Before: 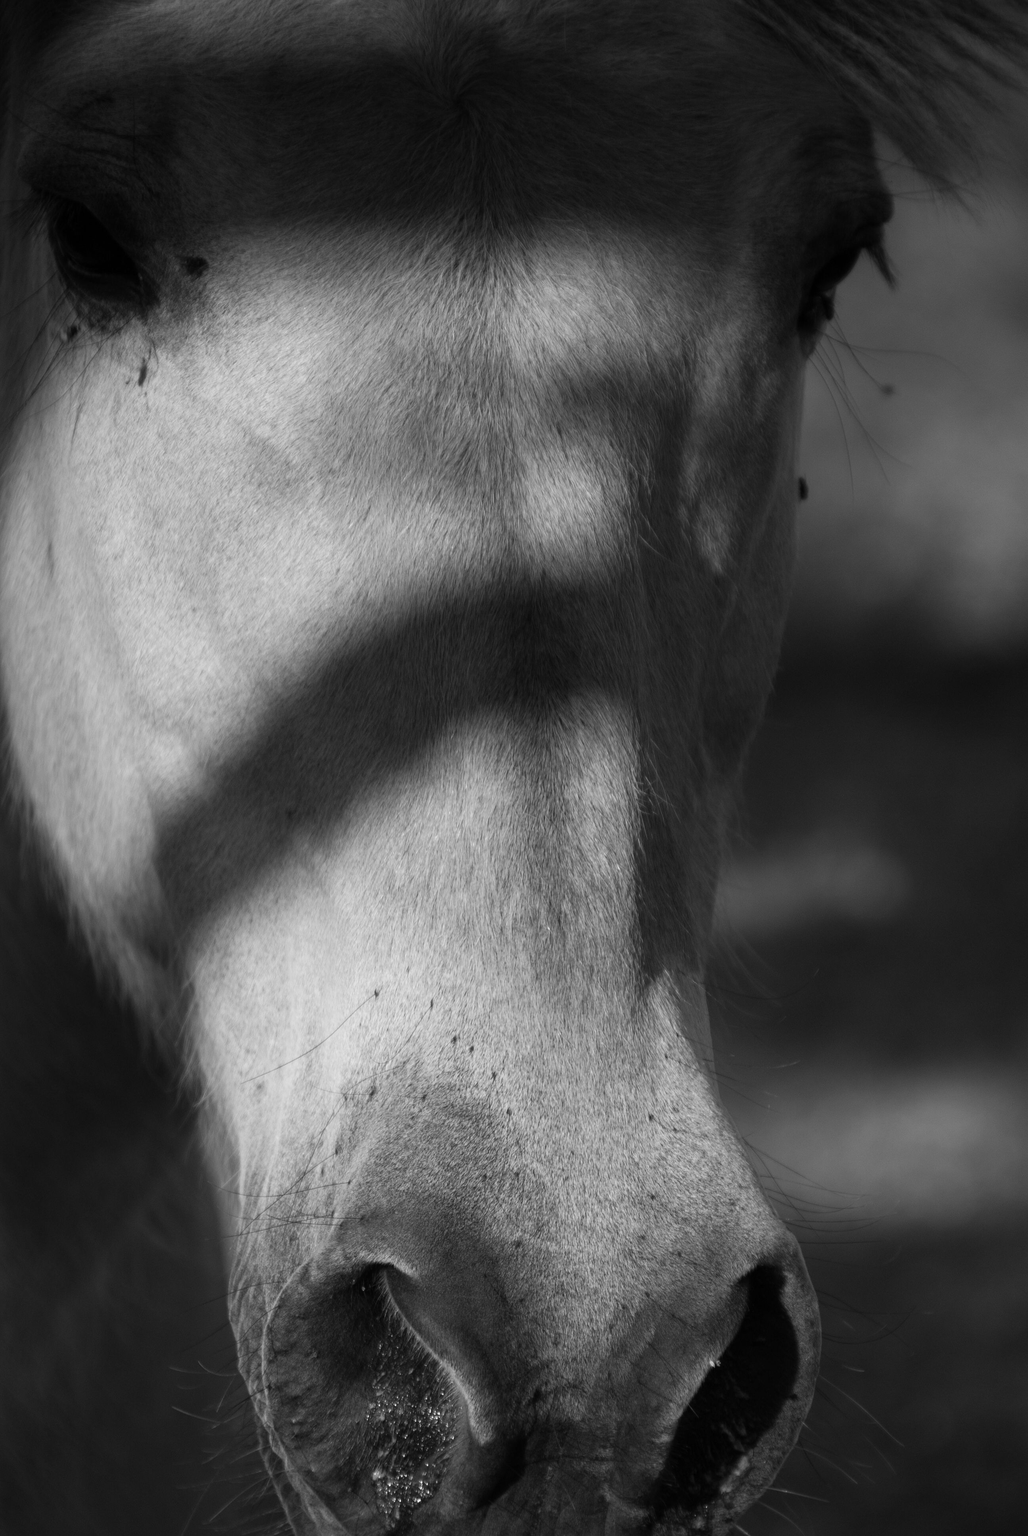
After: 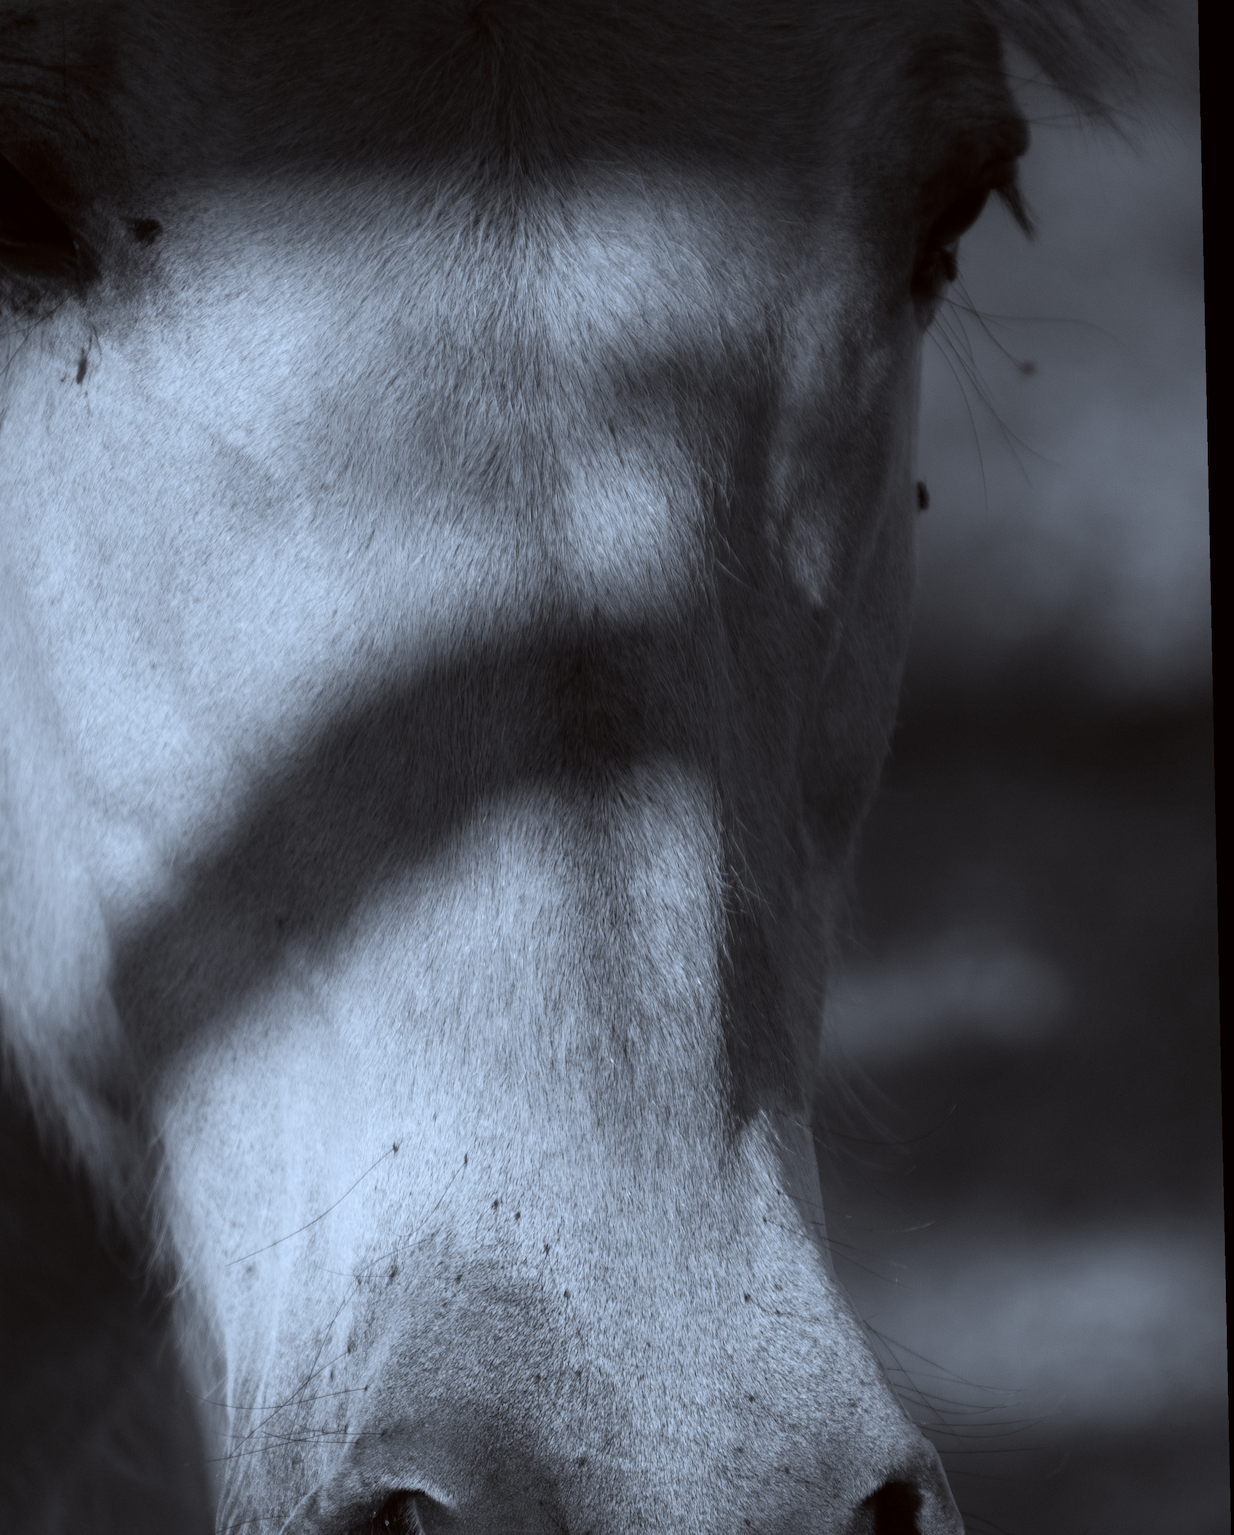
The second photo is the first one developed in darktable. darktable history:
white balance: red 0.926, green 1.003, blue 1.133
crop: left 8.155%, top 6.611%, bottom 15.385%
color correction: highlights a* -2.73, highlights b* -2.09, shadows a* 2.41, shadows b* 2.73
rotate and perspective: rotation -1.24°, automatic cropping off
